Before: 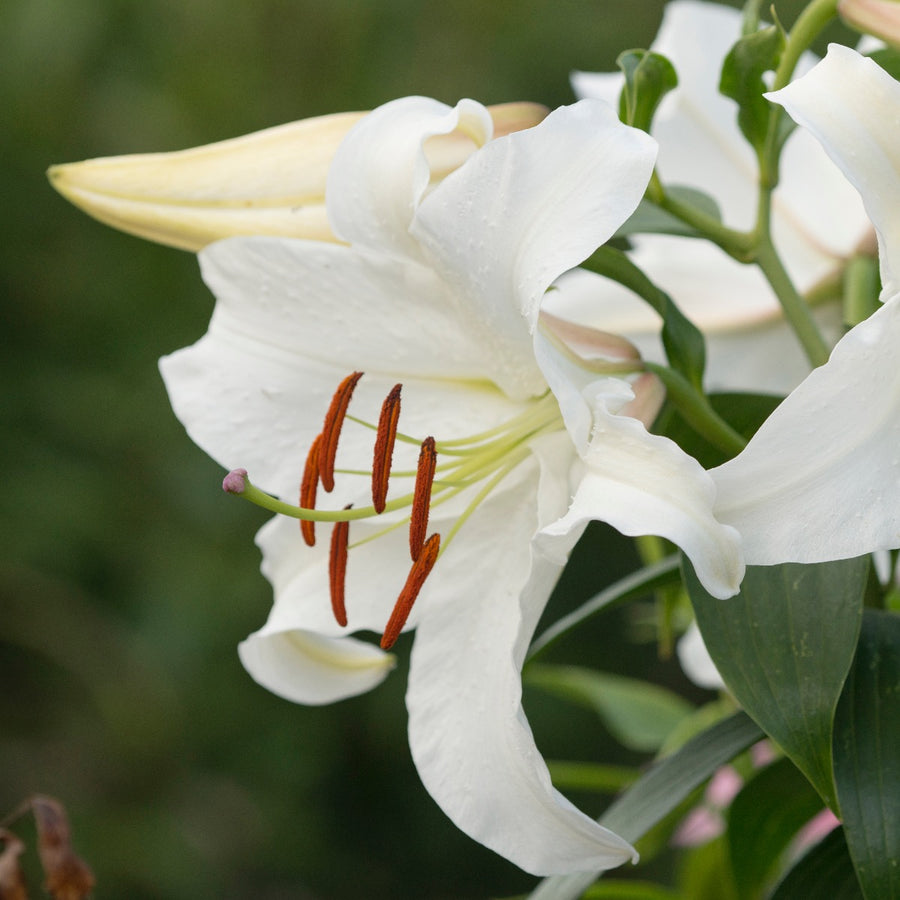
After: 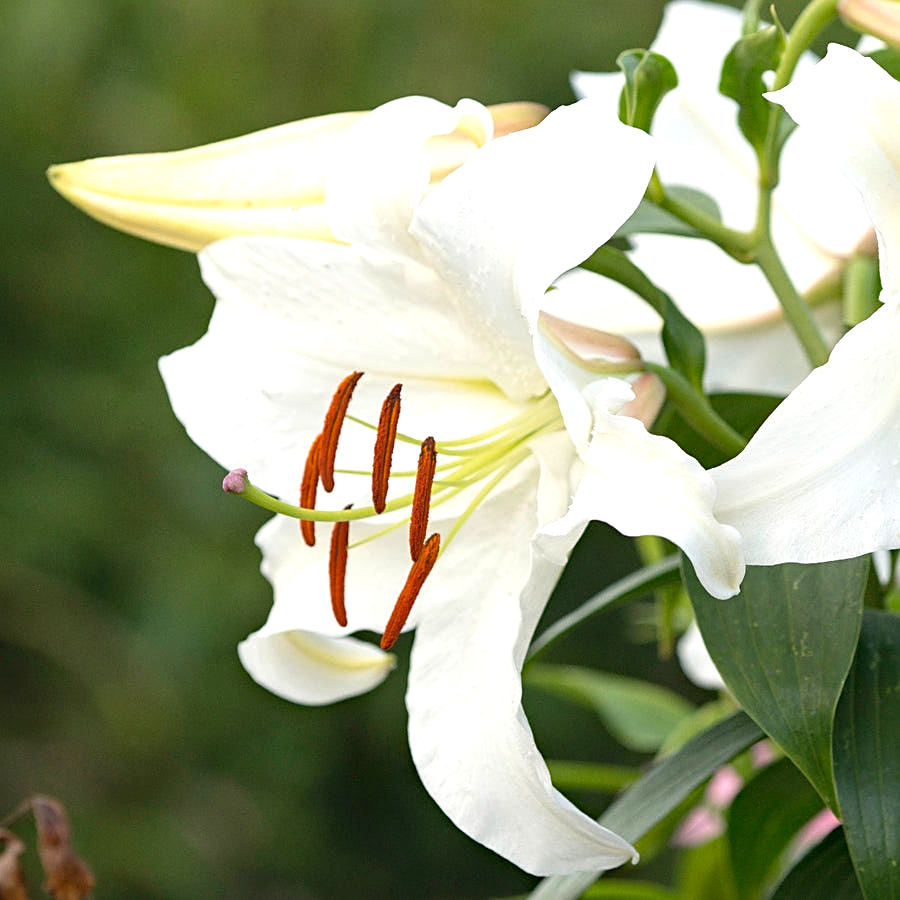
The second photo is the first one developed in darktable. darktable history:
exposure: black level correction 0, exposure 0.7 EV, compensate highlight preservation false
haze removal: adaptive false
sharpen: on, module defaults
